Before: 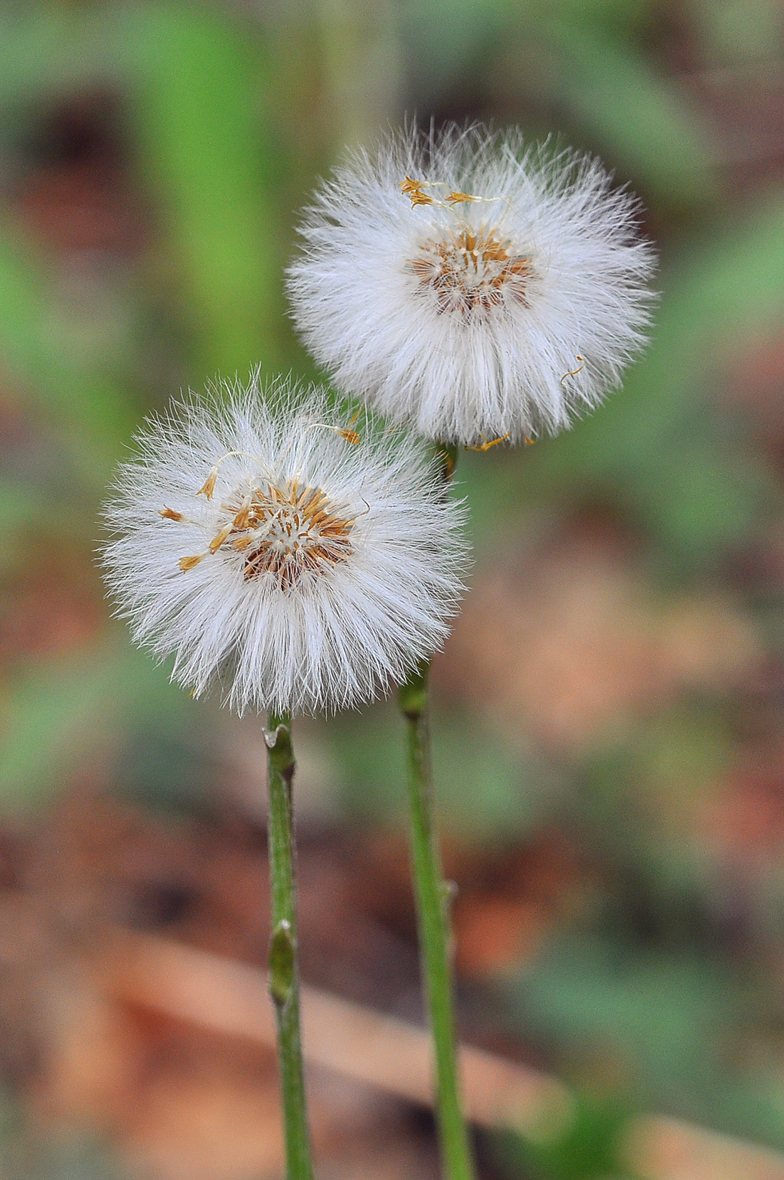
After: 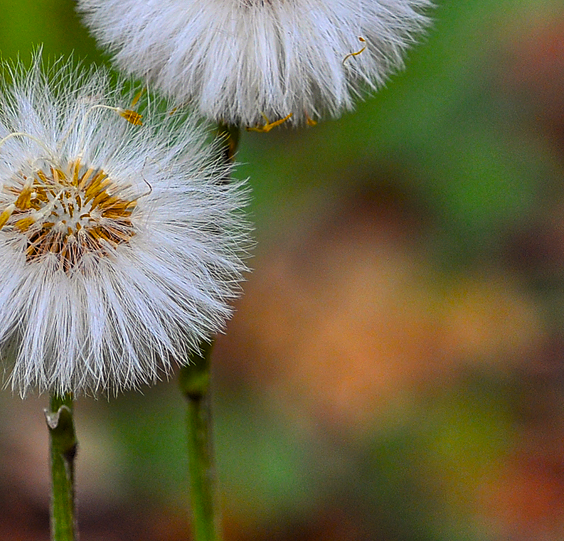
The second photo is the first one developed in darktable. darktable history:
color balance rgb: linear chroma grading › global chroma 25%, perceptual saturation grading › global saturation 50%
levels: levels [0.116, 0.574, 1]
crop and rotate: left 27.938%, top 27.046%, bottom 27.046%
